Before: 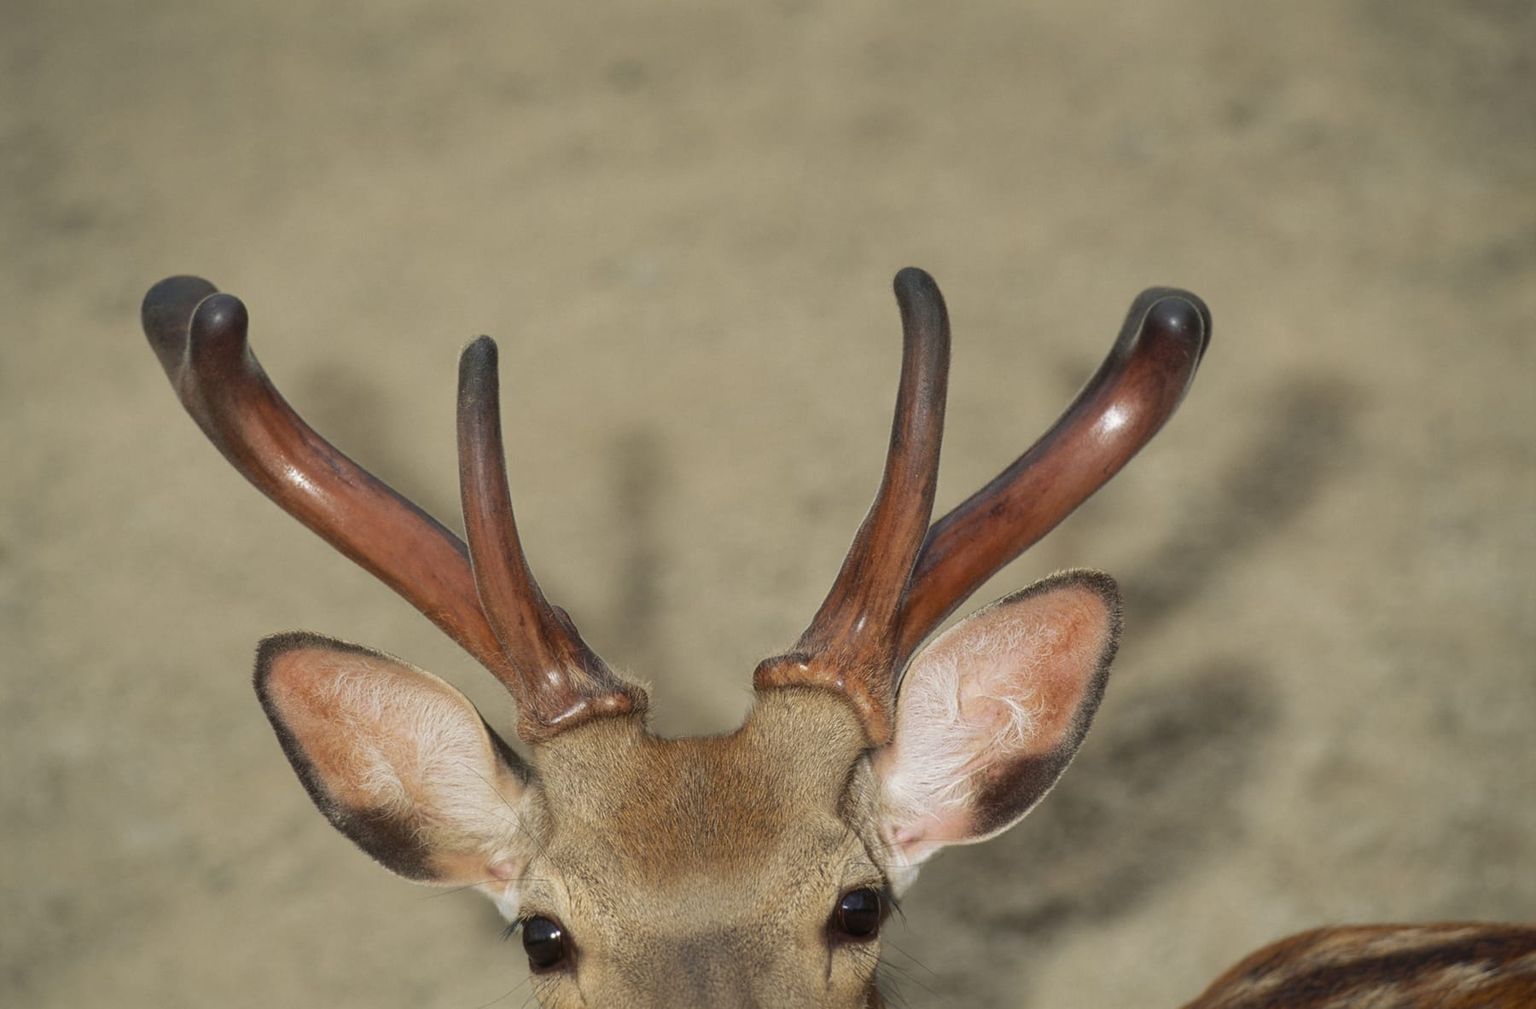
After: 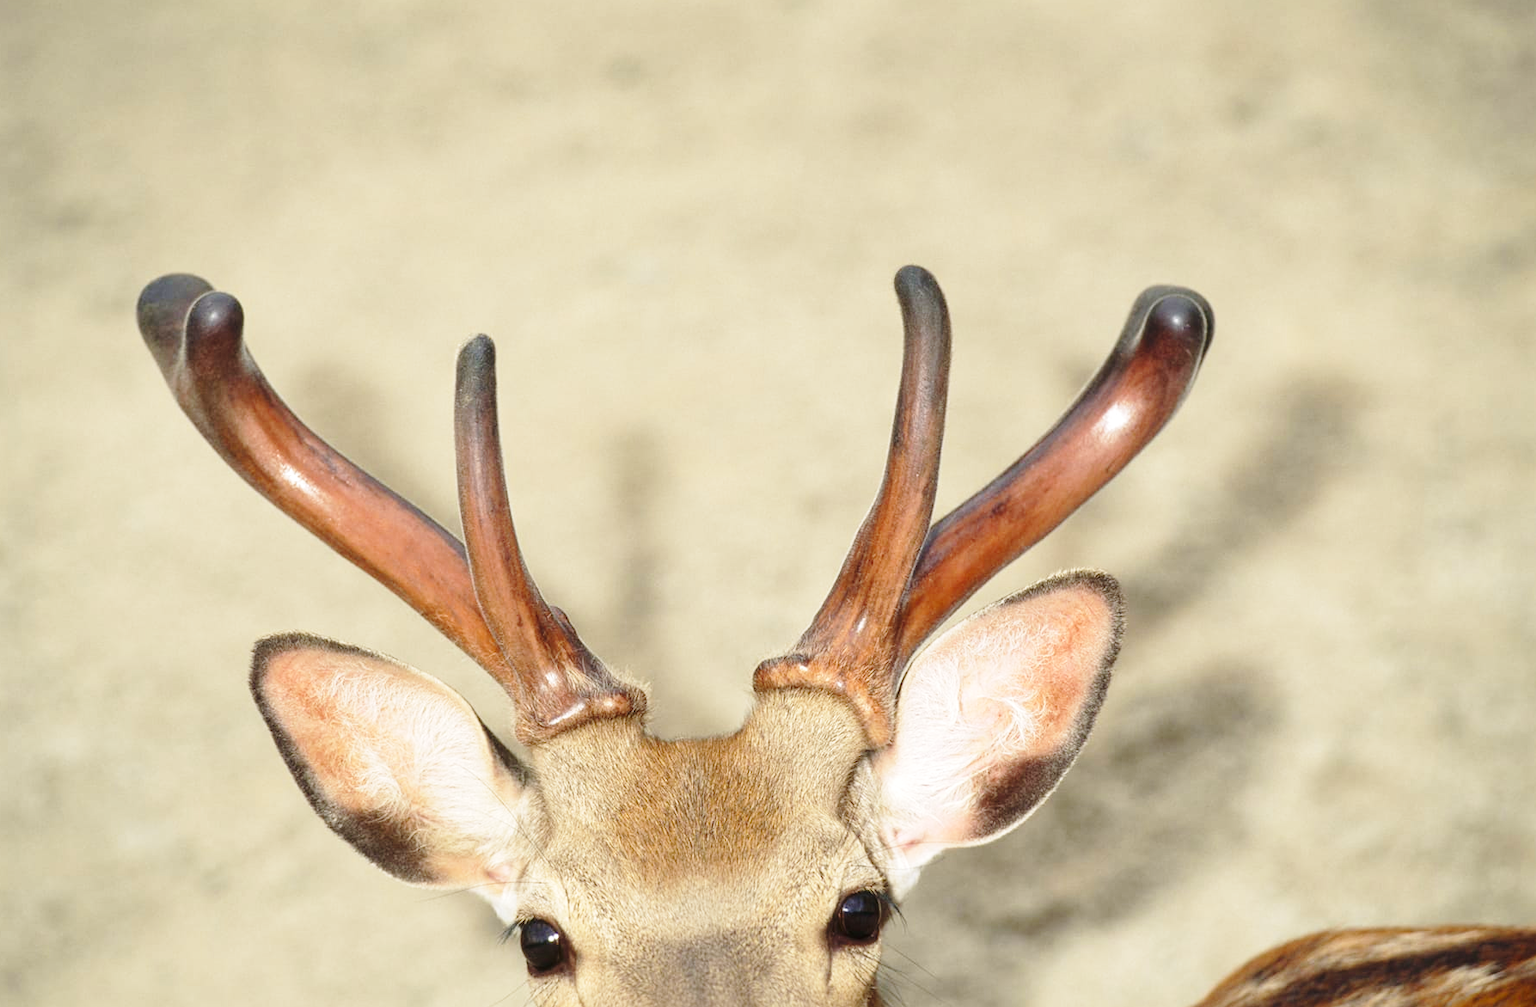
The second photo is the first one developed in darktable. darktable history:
exposure: black level correction 0.001, exposure 0.5 EV, compensate exposure bias true, compensate highlight preservation false
crop: left 0.434%, top 0.485%, right 0.244%, bottom 0.386%
base curve: curves: ch0 [(0, 0) (0.028, 0.03) (0.121, 0.232) (0.46, 0.748) (0.859, 0.968) (1, 1)], preserve colors none
